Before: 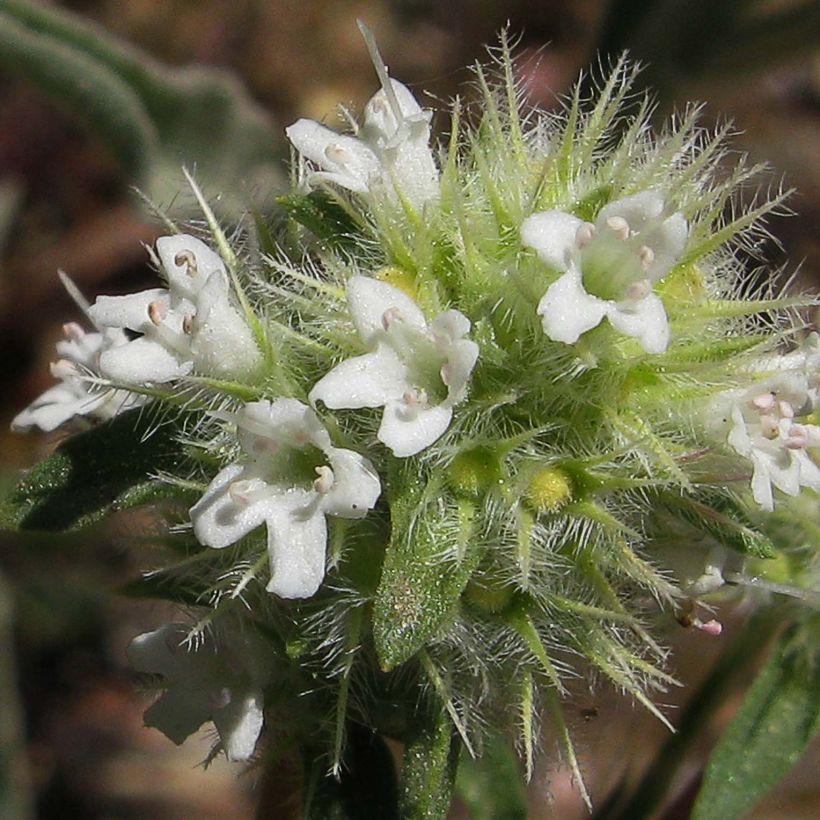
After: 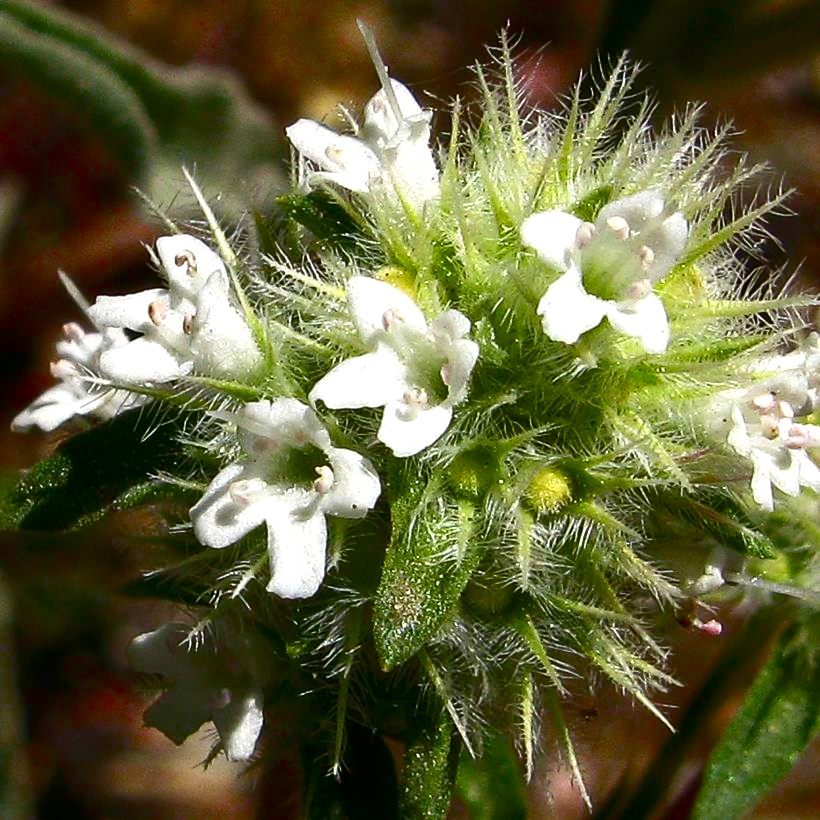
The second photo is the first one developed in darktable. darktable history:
color balance rgb: perceptual saturation grading › global saturation 20%, perceptual saturation grading › highlights -24.842%, perceptual saturation grading › shadows 24.231%, global vibrance 15.74%, saturation formula JzAzBz (2021)
contrast brightness saturation: brightness -0.204, saturation 0.084
exposure: exposure 0.734 EV, compensate highlight preservation false
